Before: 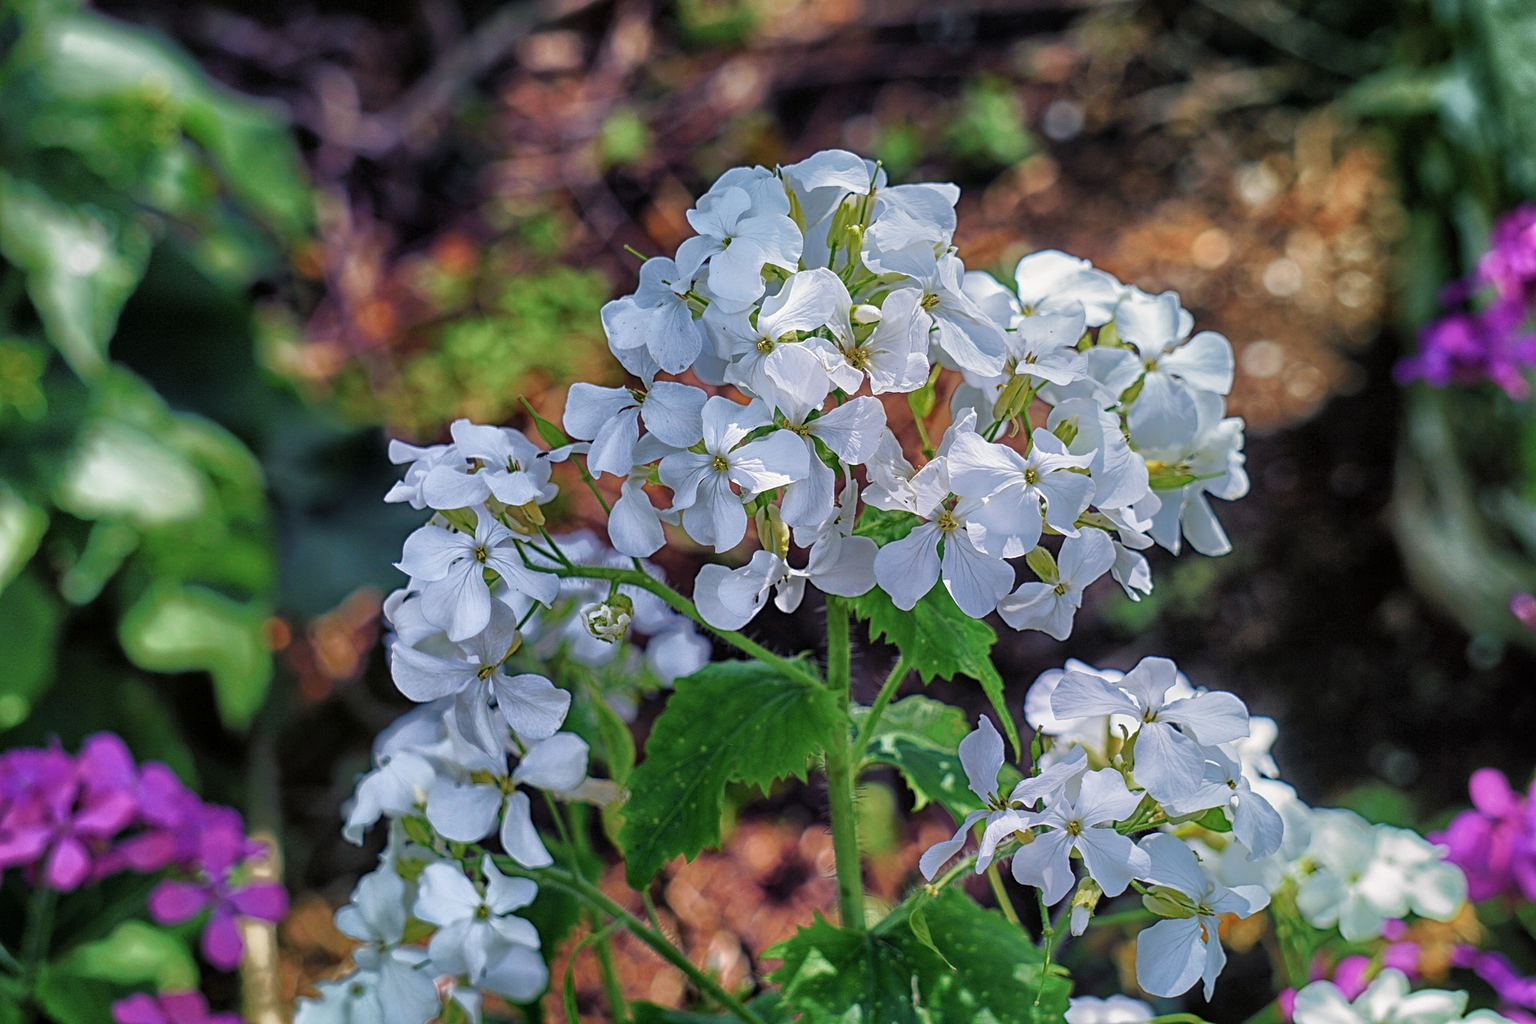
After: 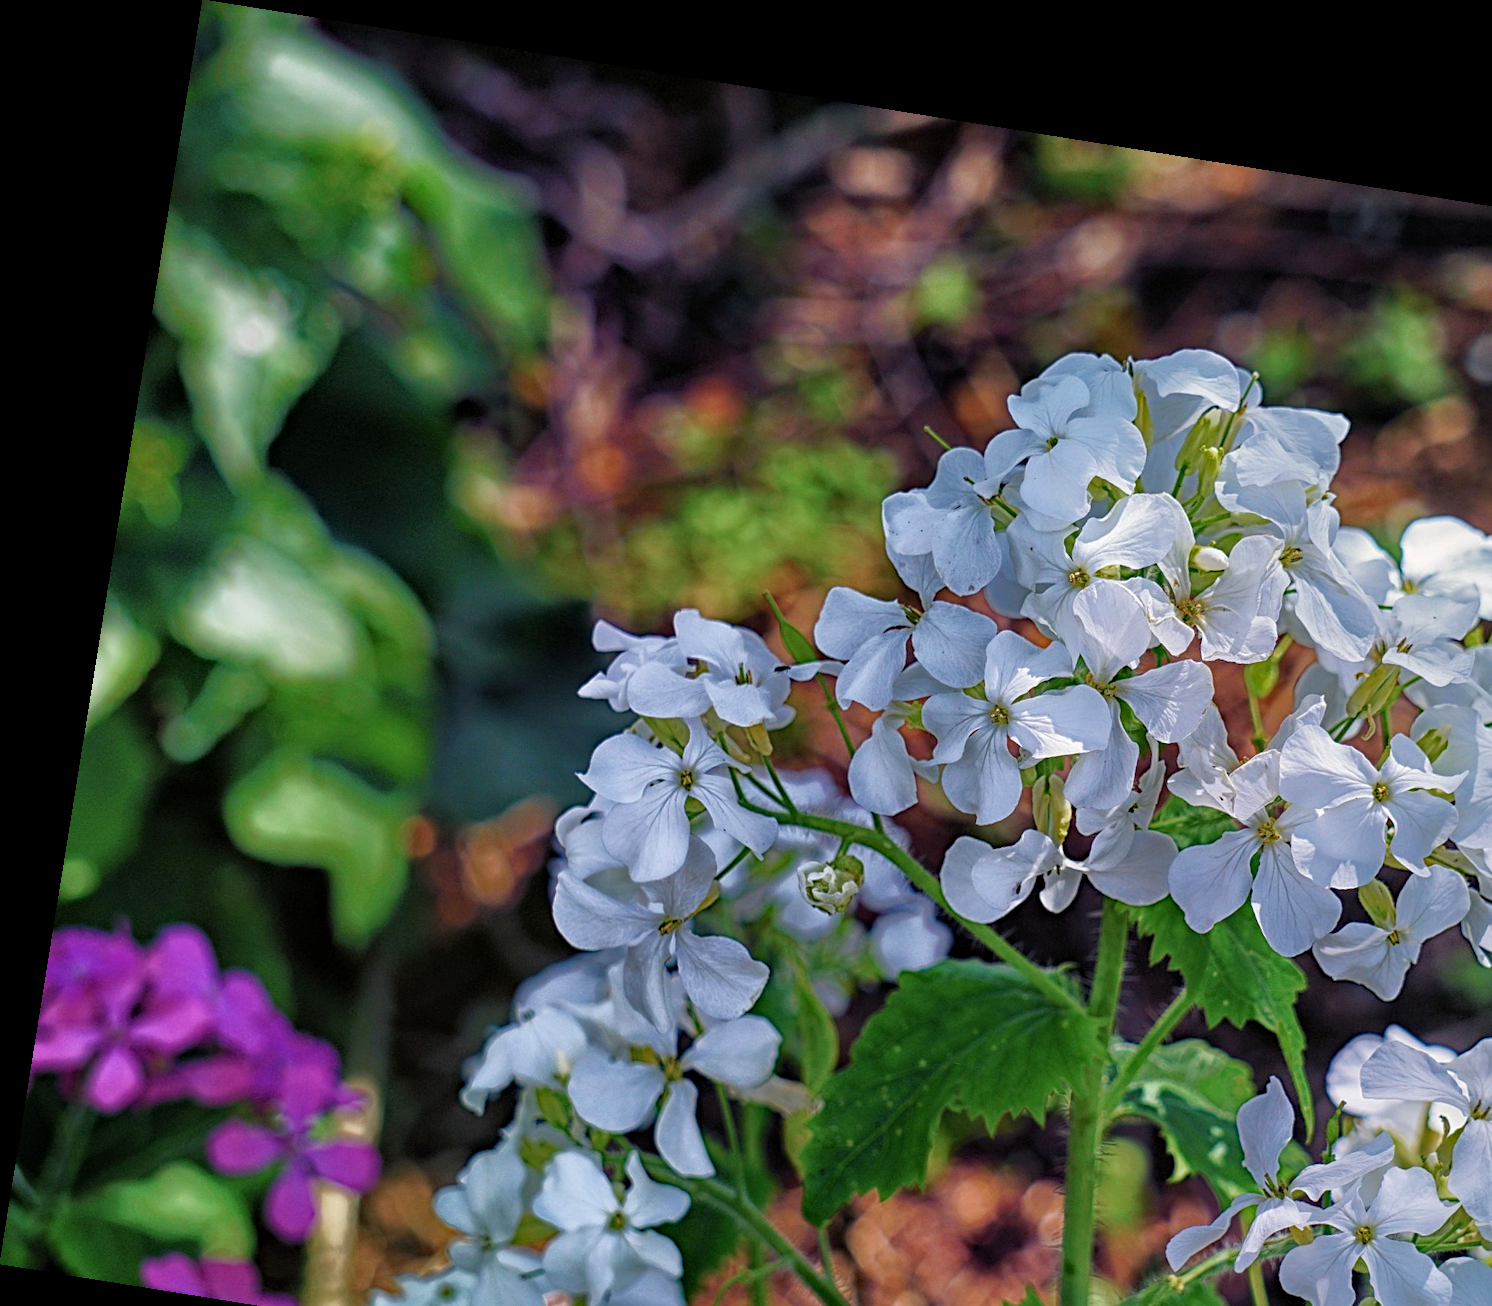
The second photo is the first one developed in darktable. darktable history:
rotate and perspective: rotation 9.12°, automatic cropping off
haze removal: compatibility mode true, adaptive false
crop: right 28.885%, bottom 16.626%
